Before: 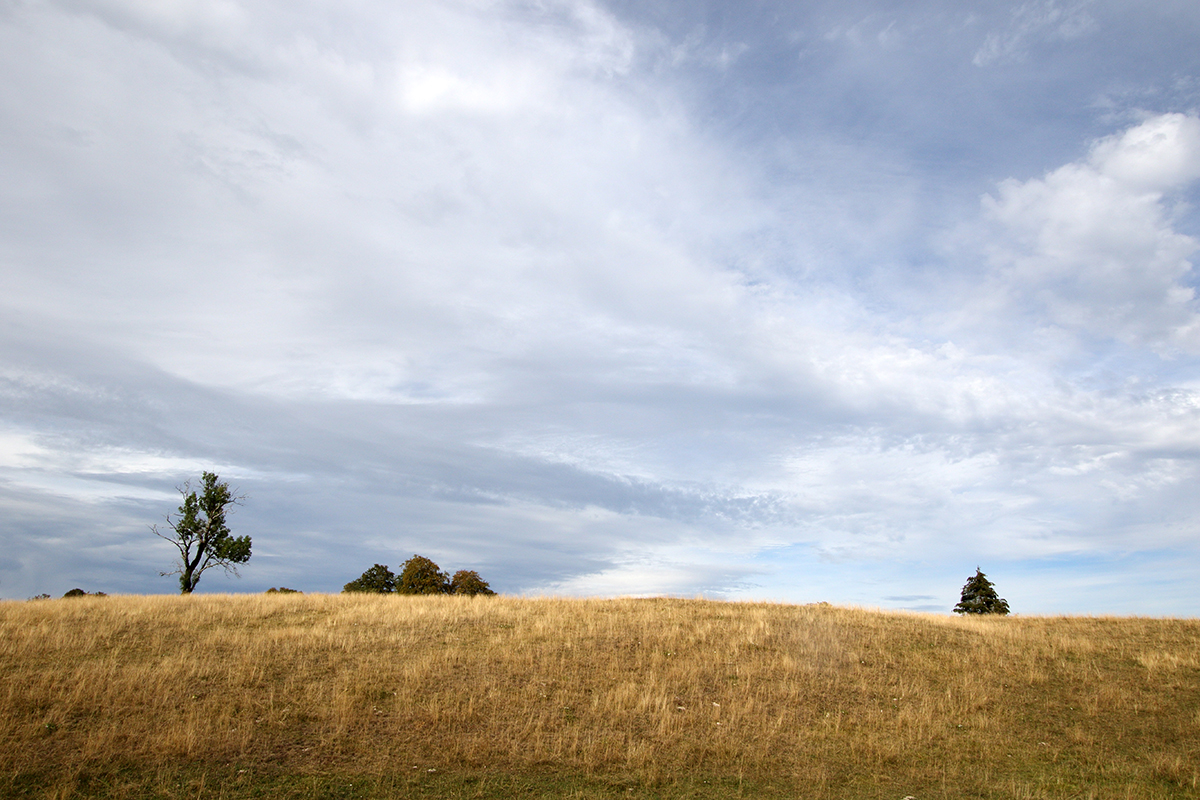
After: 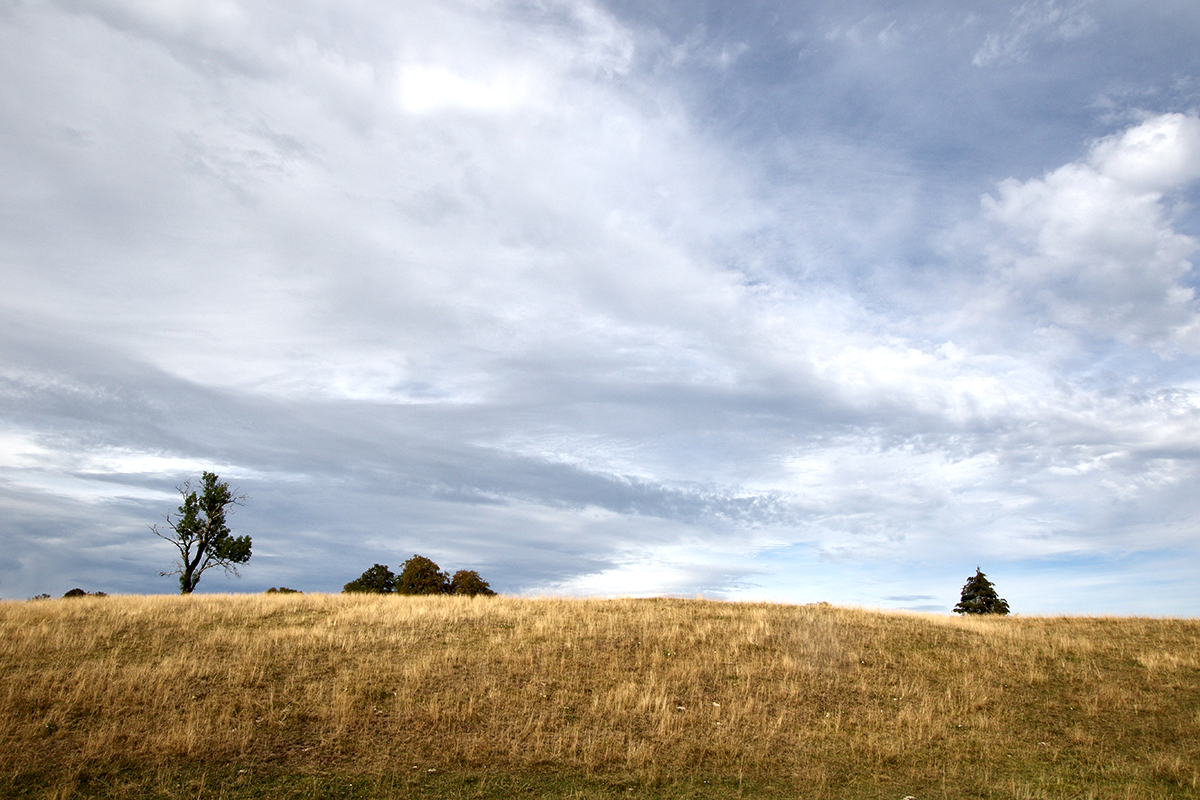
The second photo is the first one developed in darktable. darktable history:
local contrast: mode bilateral grid, contrast 24, coarseness 60, detail 151%, midtone range 0.2
